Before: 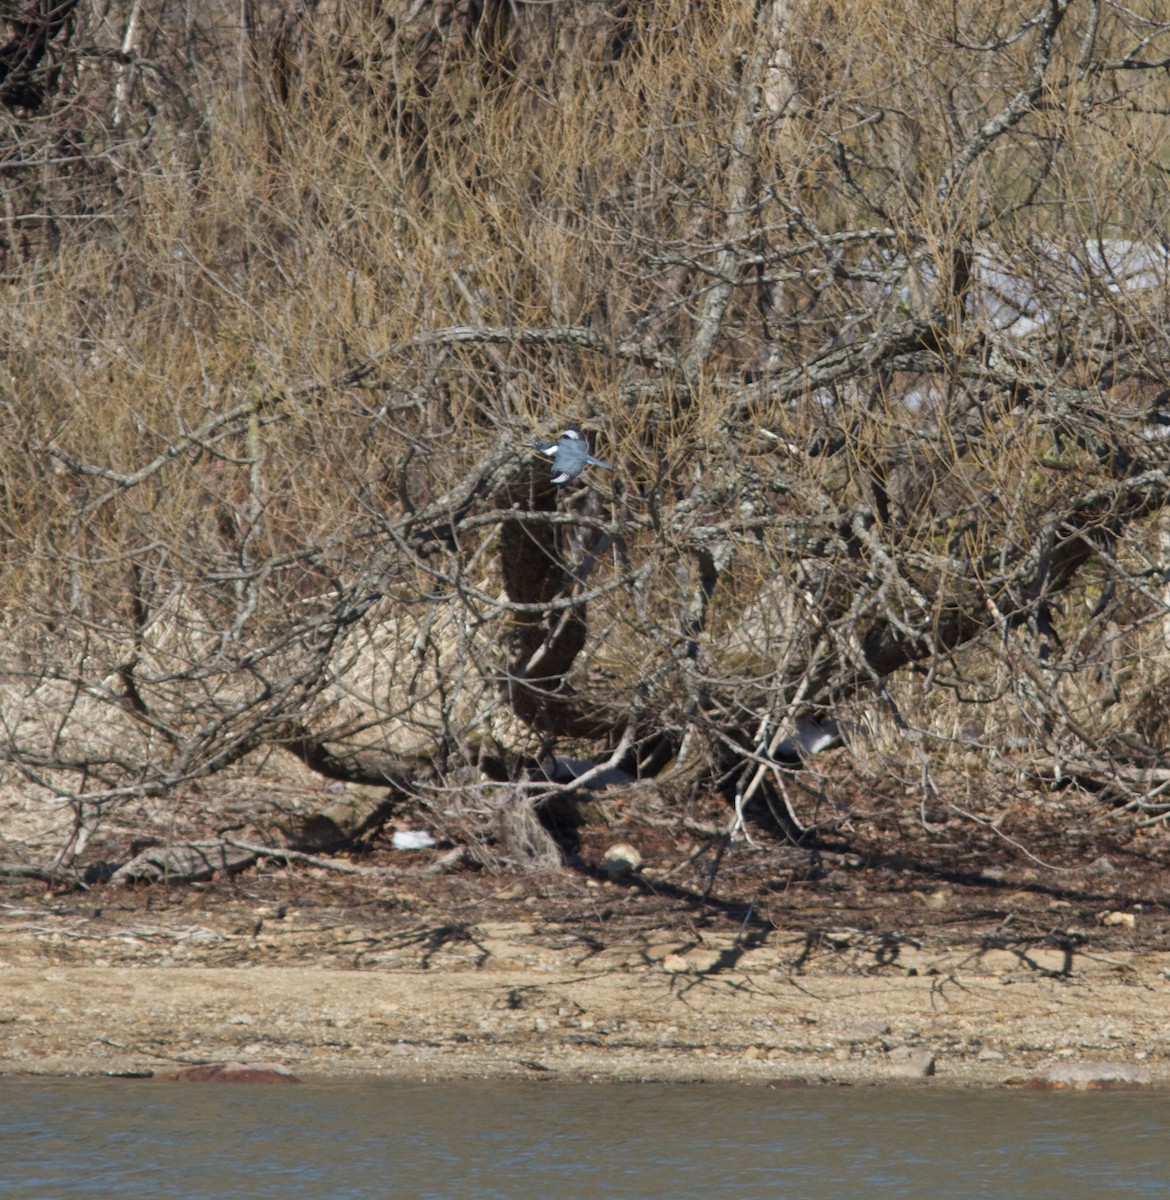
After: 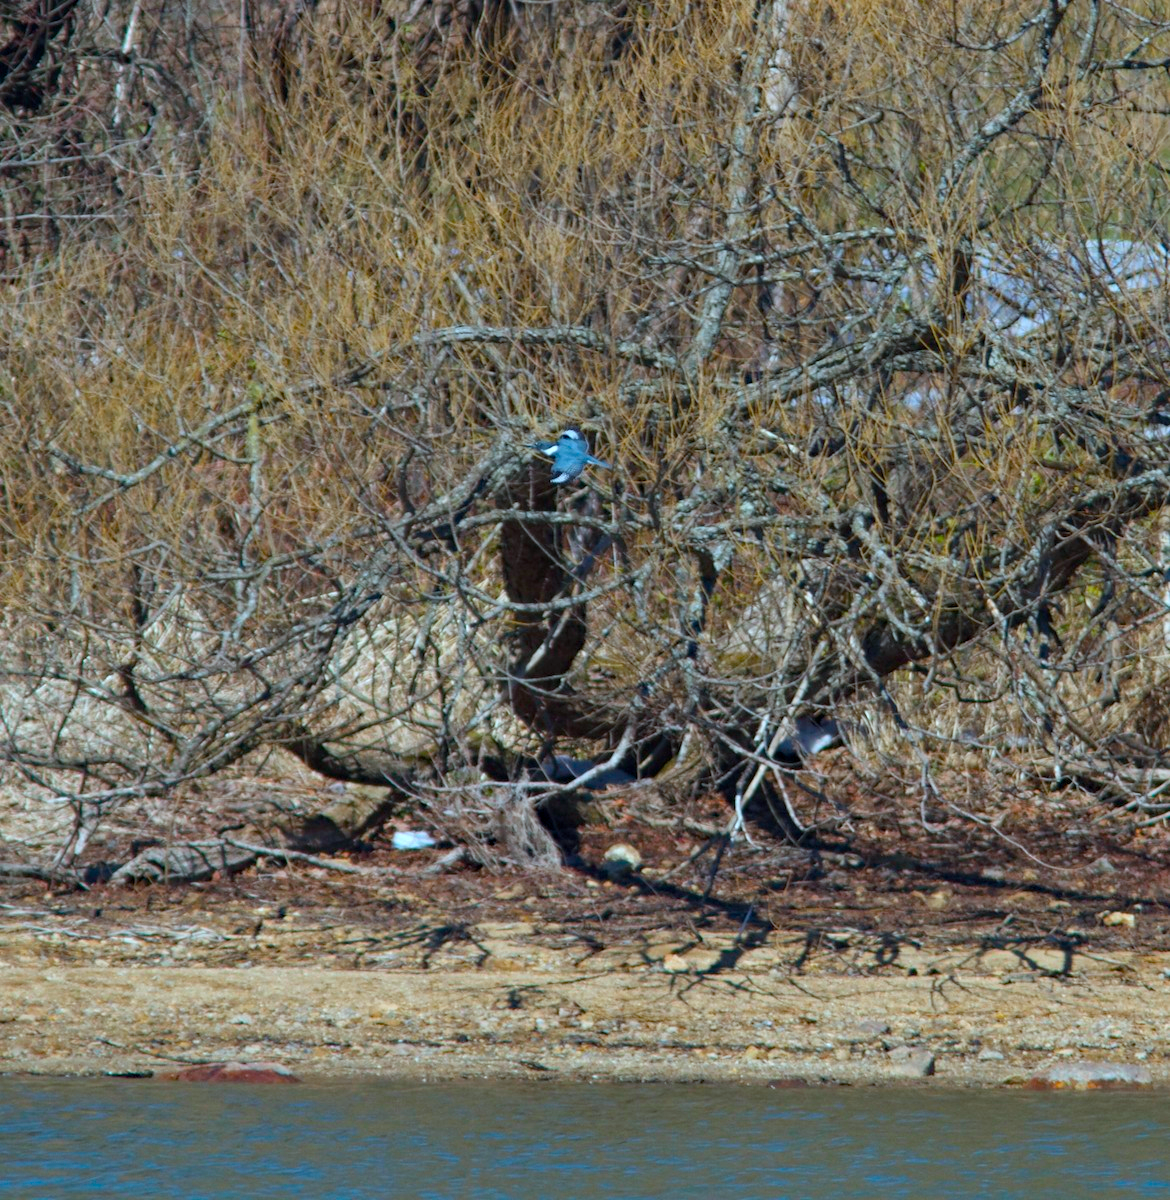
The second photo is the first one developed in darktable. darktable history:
color balance rgb: linear chroma grading › global chroma 15%, perceptual saturation grading › global saturation 30%
color calibration: illuminant F (fluorescent), F source F9 (Cool White Deluxe 4150 K) – high CRI, x 0.374, y 0.373, temperature 4158.34 K
haze removal: compatibility mode true, adaptive false
